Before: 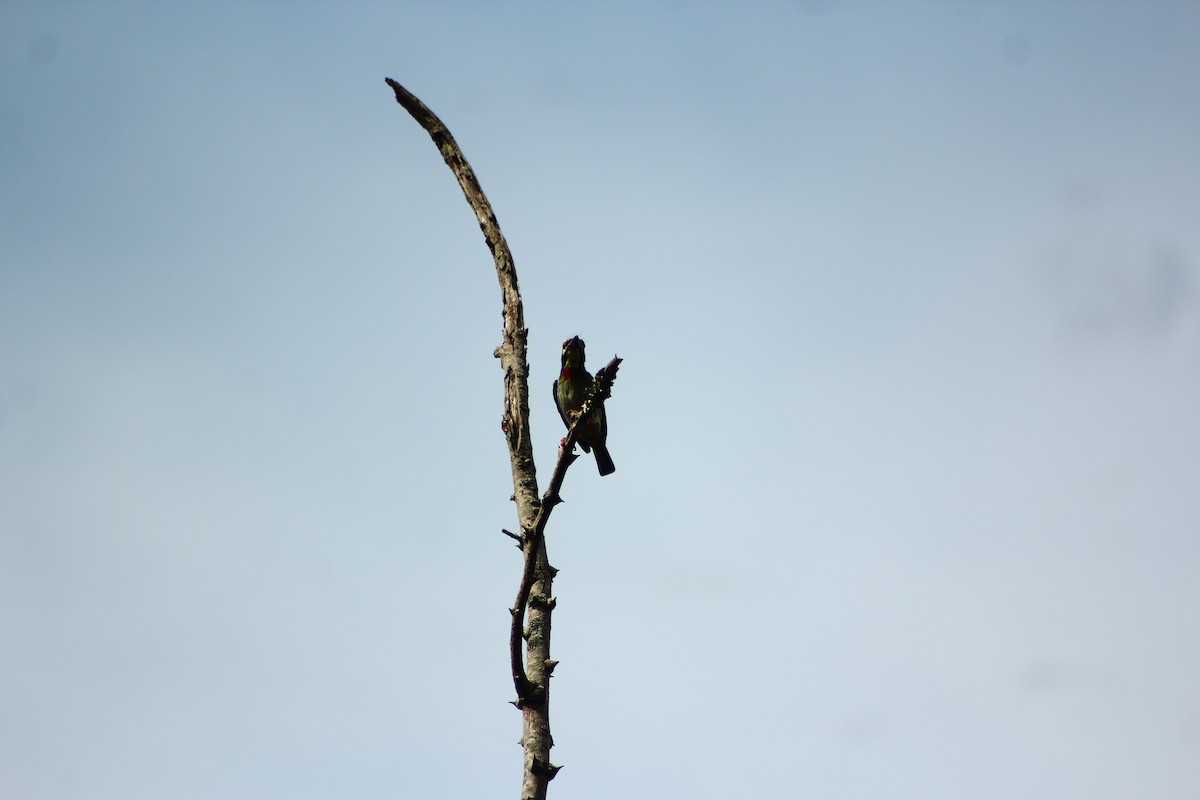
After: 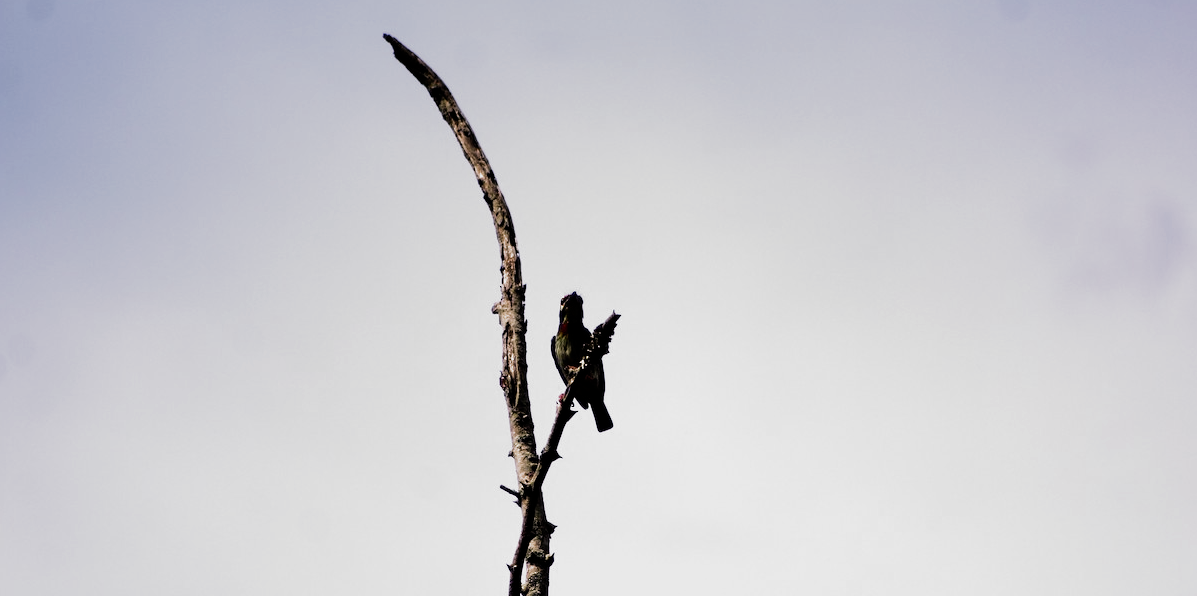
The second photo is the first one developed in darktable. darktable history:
filmic rgb: black relative exposure -8.31 EV, white relative exposure 2.2 EV, target white luminance 99.975%, hardness 7.07, latitude 75.45%, contrast 1.323, highlights saturation mix -2.34%, shadows ↔ highlights balance 30.28%, add noise in highlights 0.002, preserve chrominance max RGB, color science v3 (2019), use custom middle-gray values true, contrast in highlights soft
crop: left 0.197%, top 5.51%, bottom 19.924%
color calibration: output R [1.063, -0.012, -0.003, 0], output B [-0.079, 0.047, 1, 0], illuminant as shot in camera, x 0.358, y 0.373, temperature 4628.91 K
